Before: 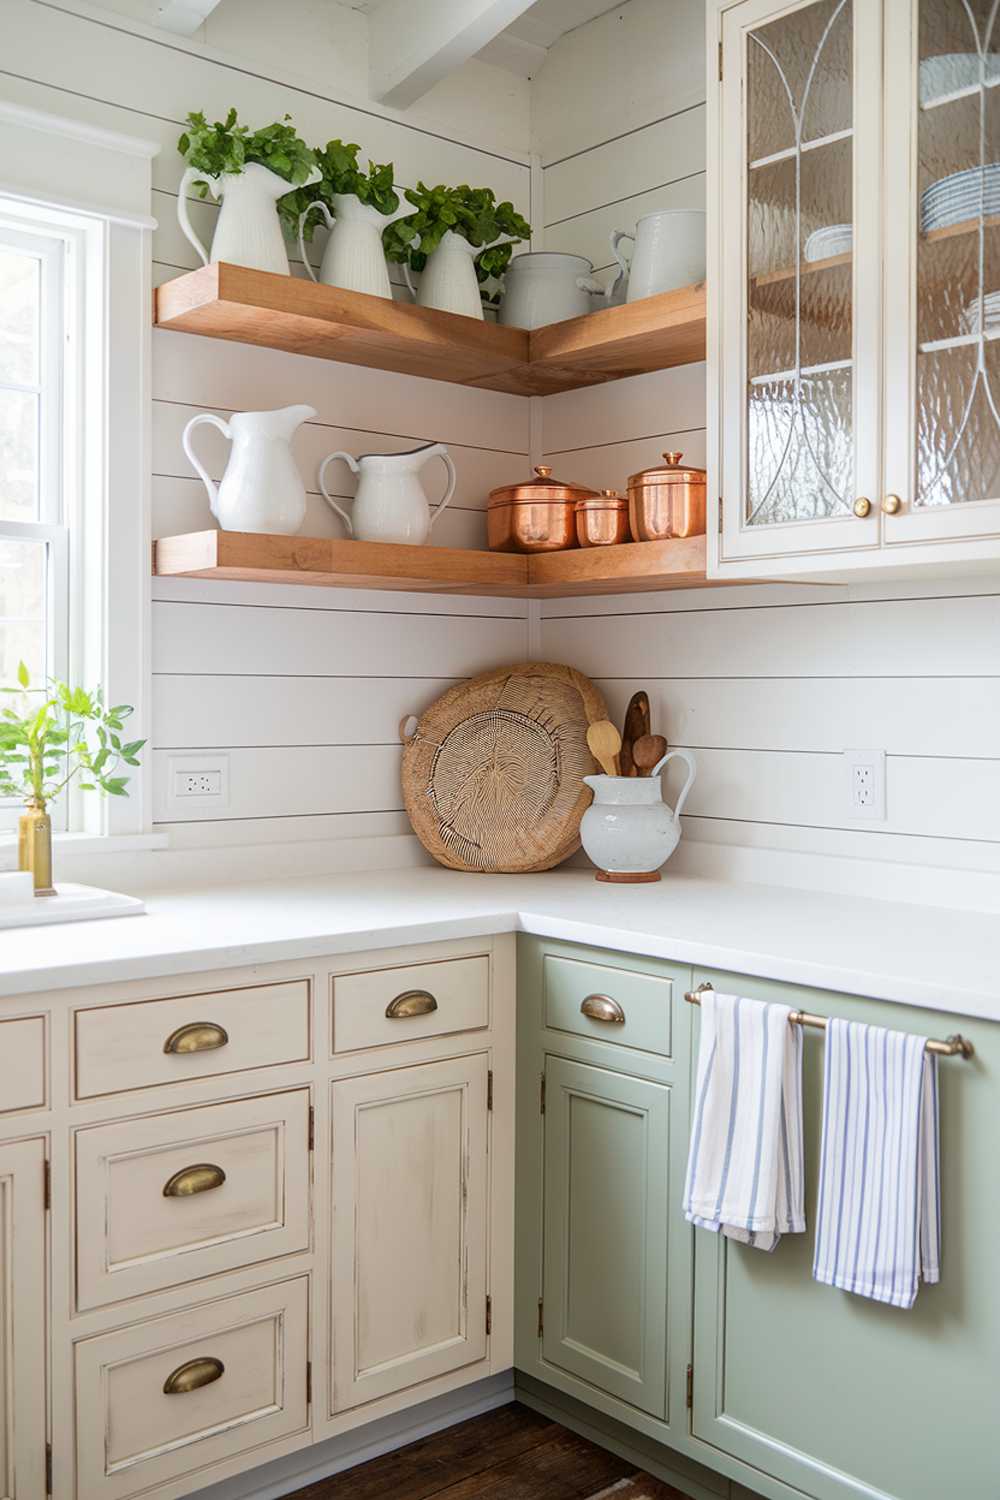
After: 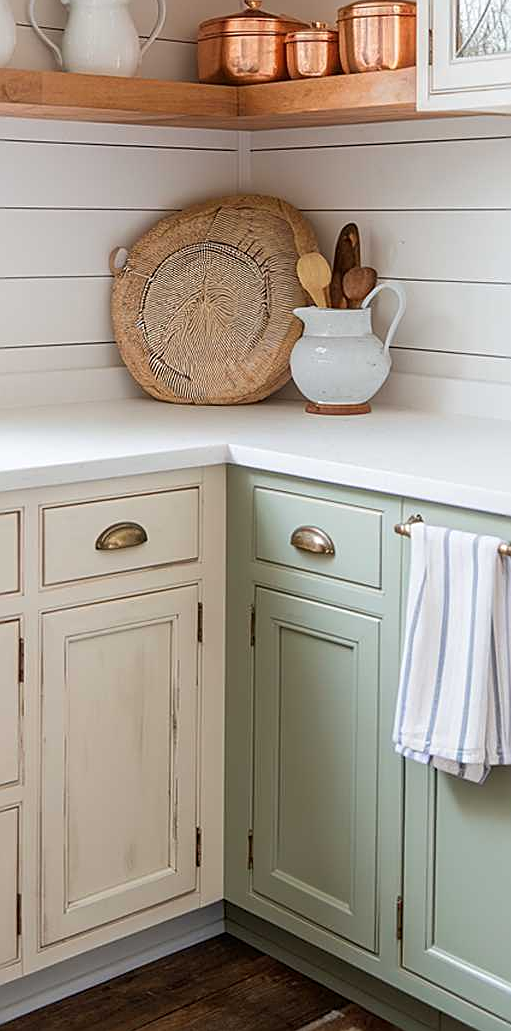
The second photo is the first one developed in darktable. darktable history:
crop and rotate: left 29.003%, top 31.237%, right 19.828%
sharpen: on, module defaults
